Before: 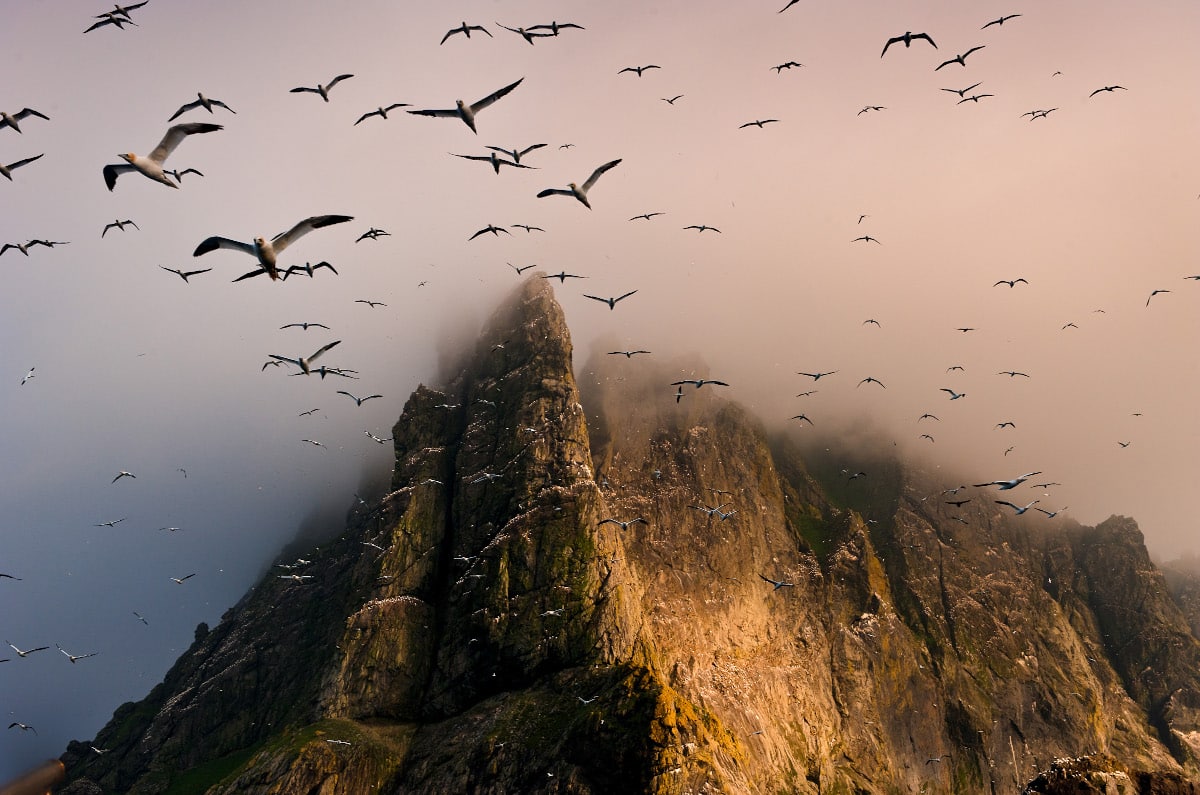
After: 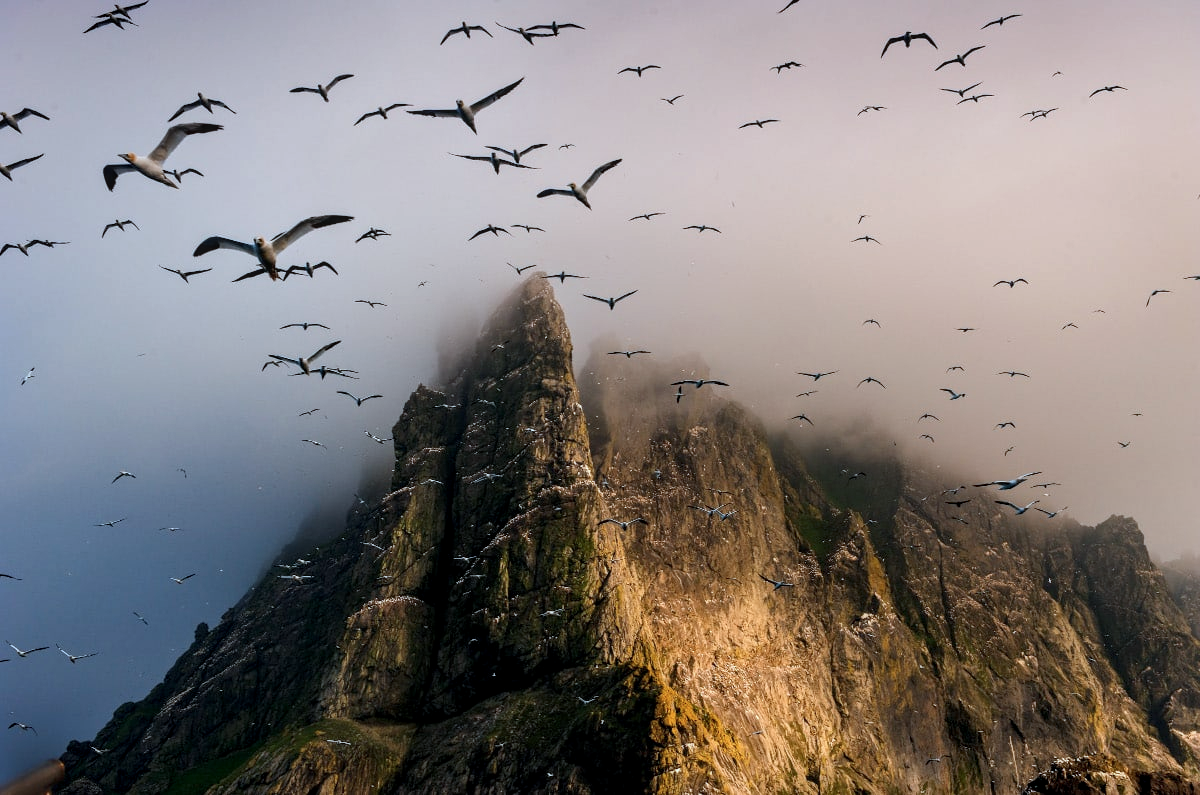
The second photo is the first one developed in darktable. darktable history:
color calibration: illuminant F (fluorescent), F source F9 (Cool White Deluxe 4150 K) – high CRI, x 0.374, y 0.373, temperature 4162.95 K
local contrast: on, module defaults
